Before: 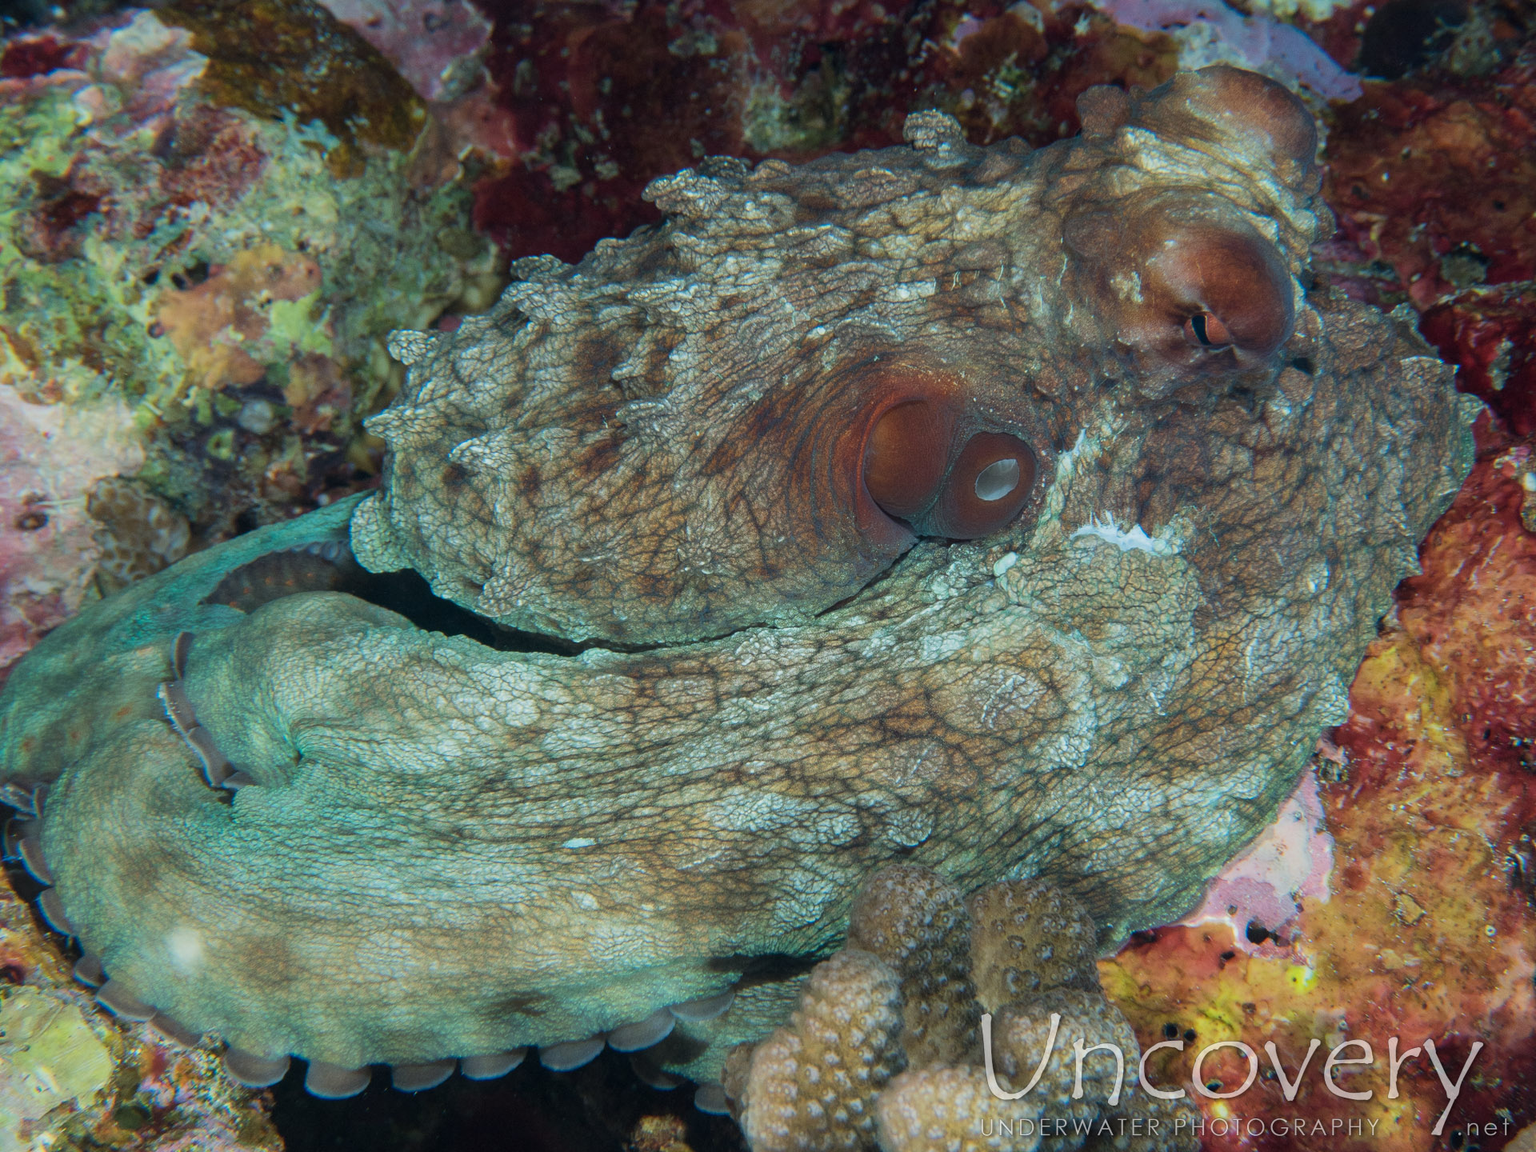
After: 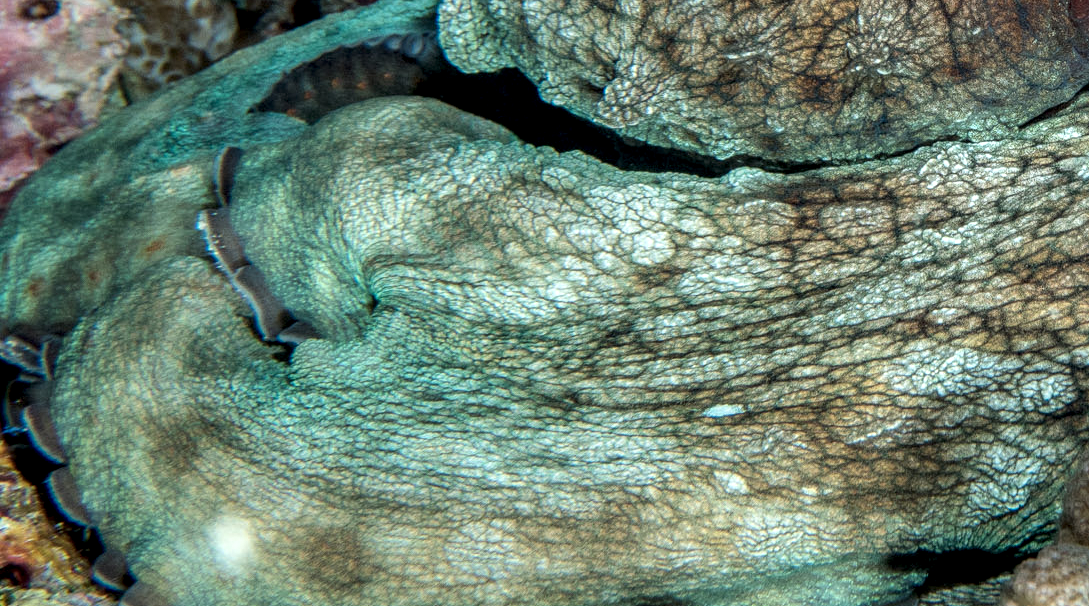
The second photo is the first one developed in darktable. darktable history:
crop: top 44.655%, right 43.262%, bottom 13.245%
local contrast: highlights 19%, detail 187%
